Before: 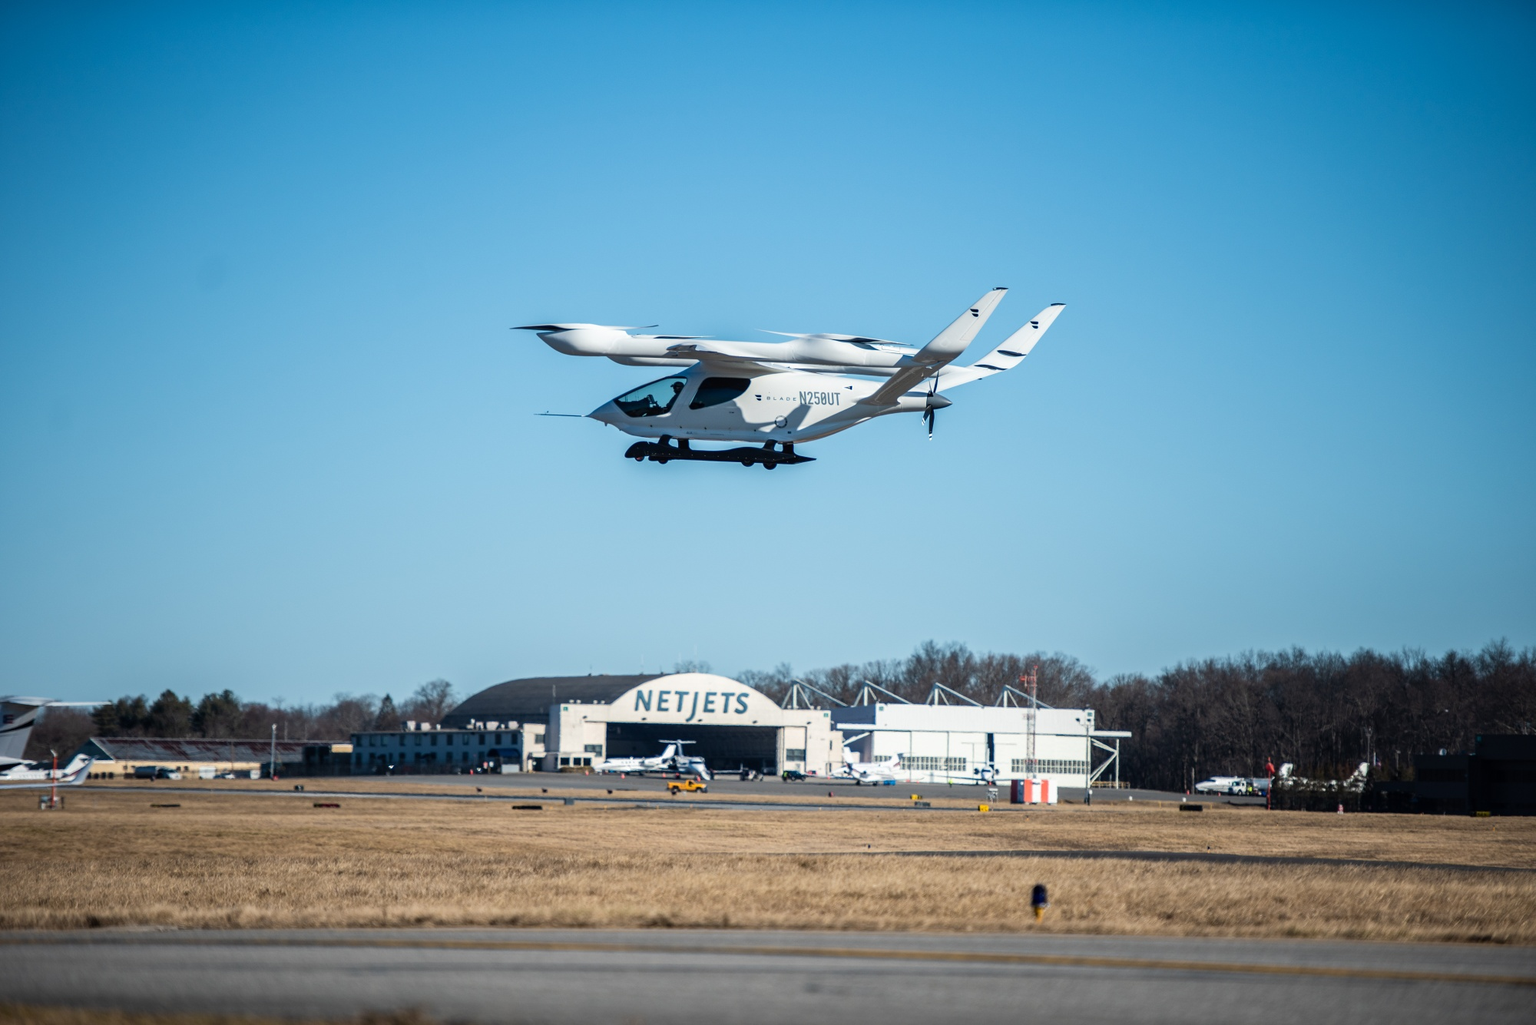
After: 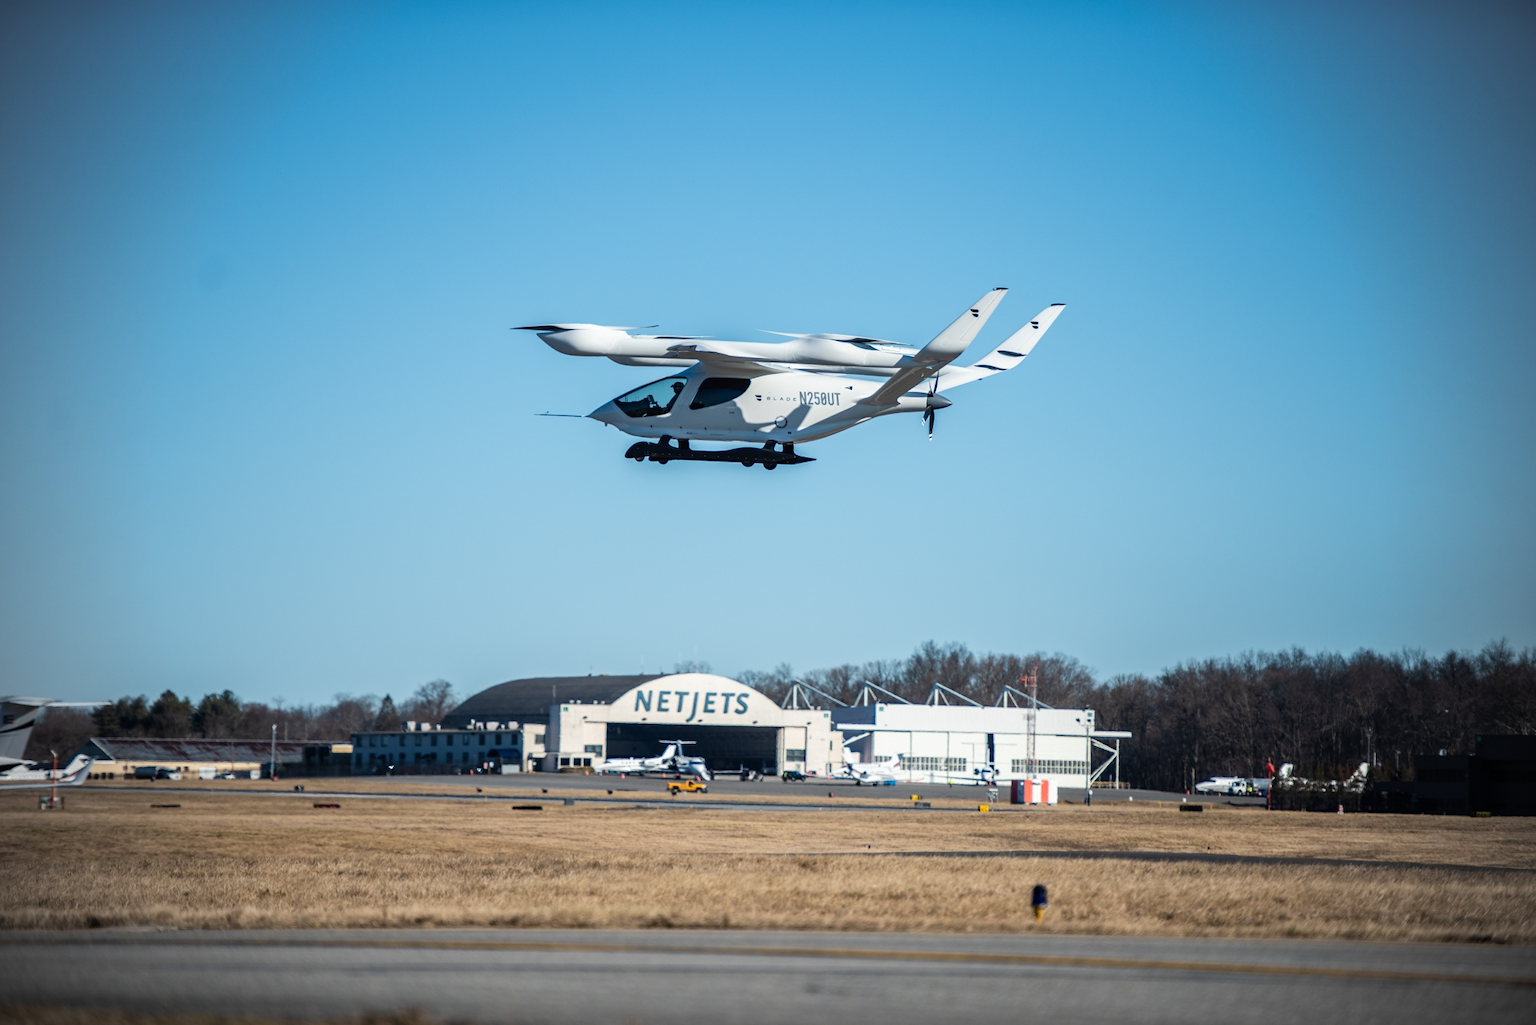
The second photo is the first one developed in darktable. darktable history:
vignetting: fall-off radius 45.11%
